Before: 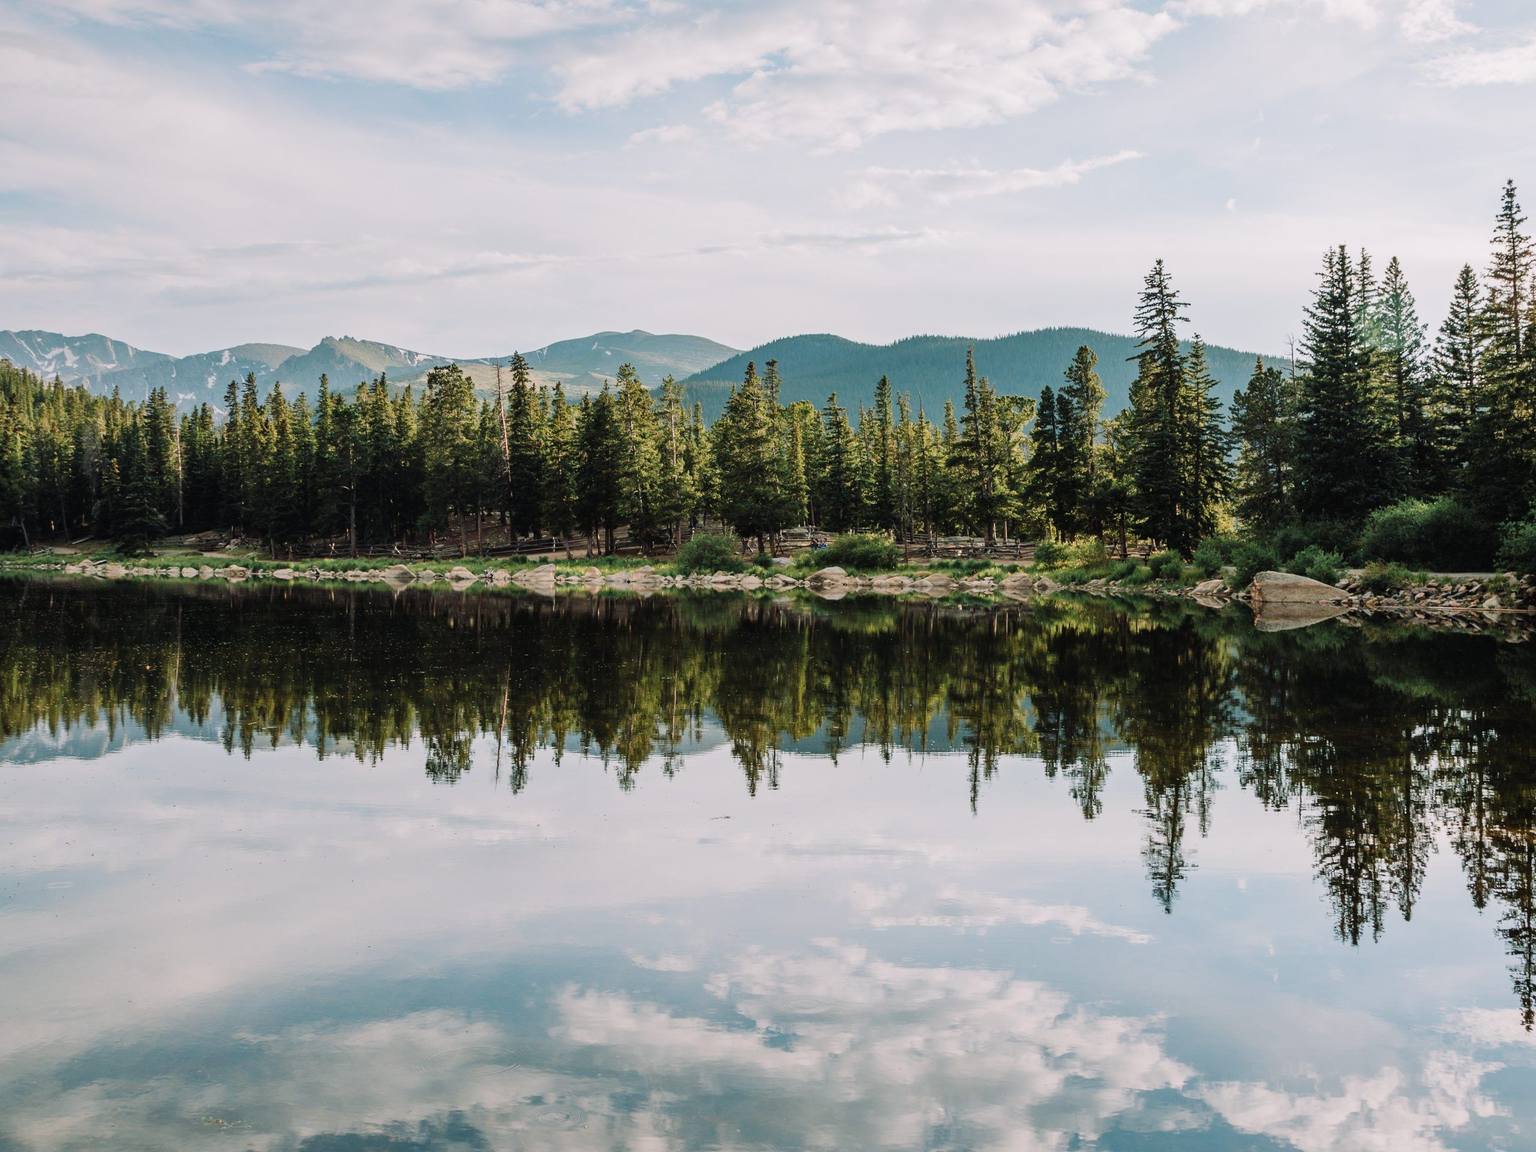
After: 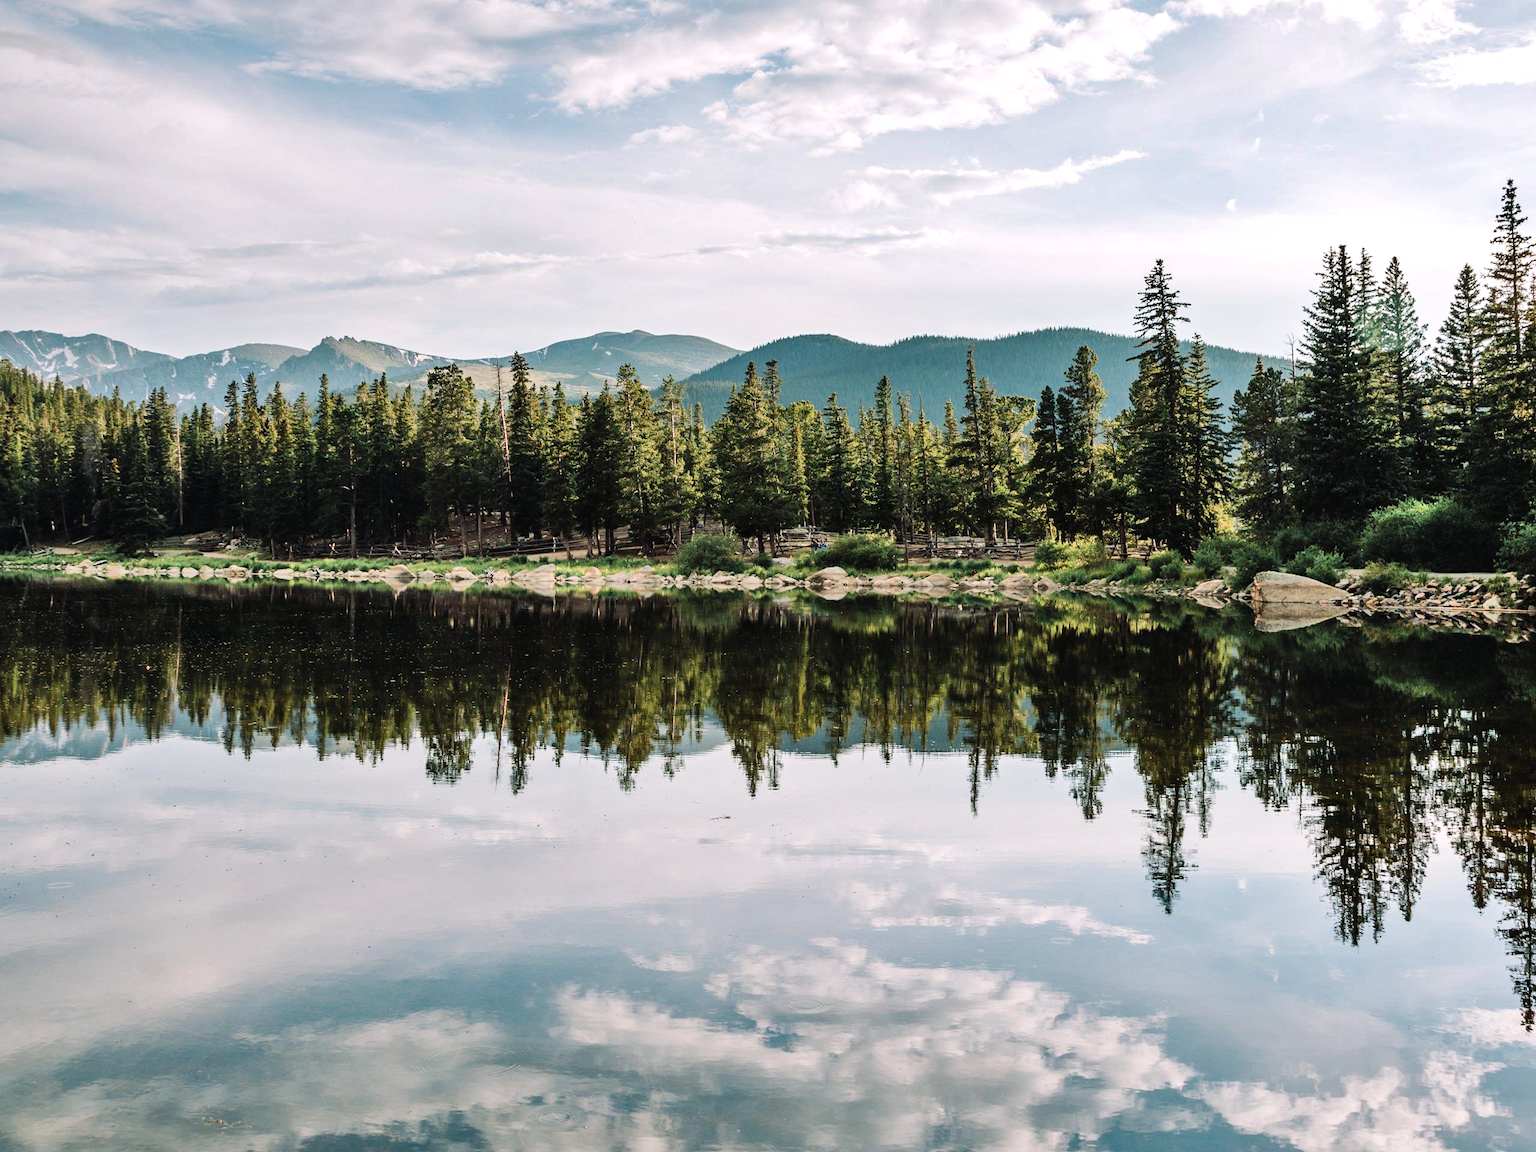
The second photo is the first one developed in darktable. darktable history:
shadows and highlights: low approximation 0.01, soften with gaussian
tone equalizer: -8 EV -0.419 EV, -7 EV -0.426 EV, -6 EV -0.317 EV, -5 EV -0.184 EV, -3 EV 0.231 EV, -2 EV 0.314 EV, -1 EV 0.385 EV, +0 EV 0.415 EV, edges refinement/feathering 500, mask exposure compensation -1.57 EV, preserve details no
